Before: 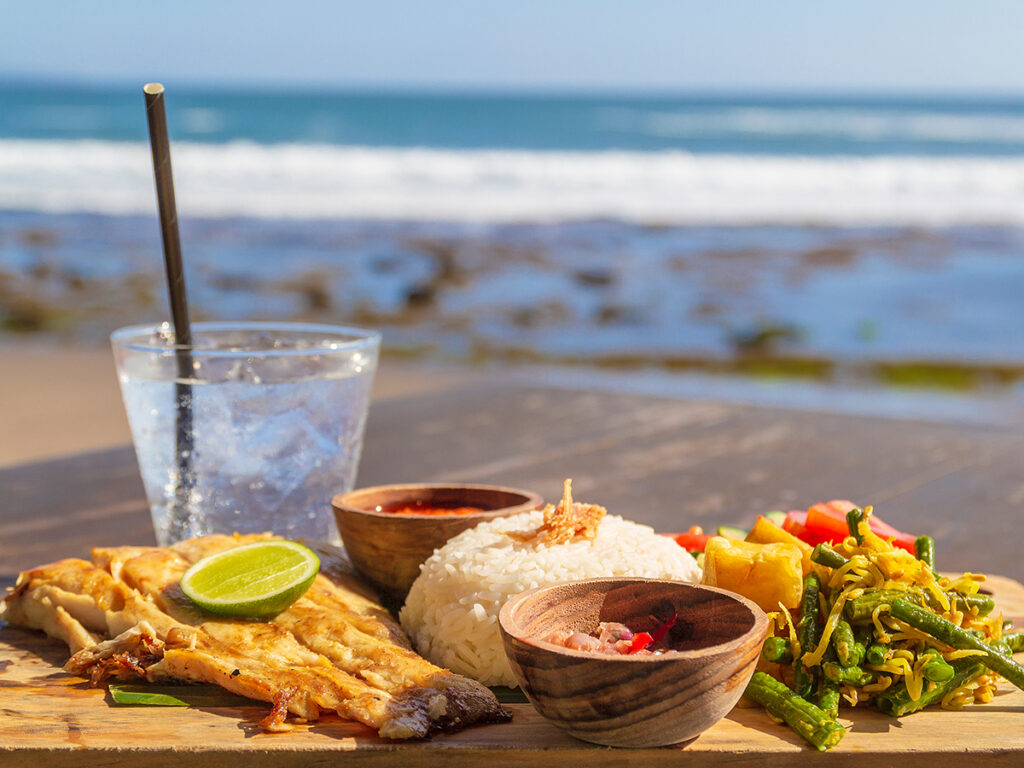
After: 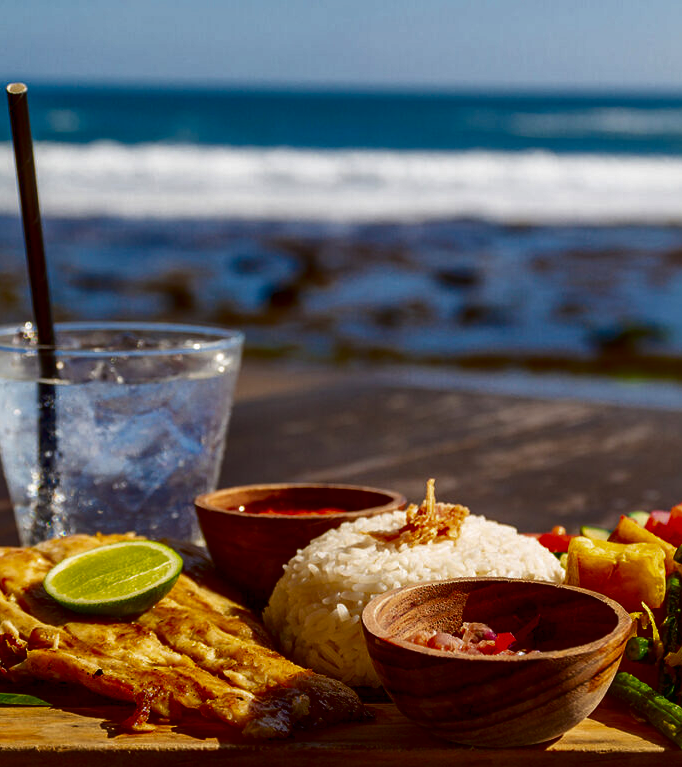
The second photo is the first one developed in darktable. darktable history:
contrast brightness saturation: contrast 0.09, brightness -0.59, saturation 0.17
local contrast: mode bilateral grid, contrast 20, coarseness 50, detail 132%, midtone range 0.2
crop and rotate: left 13.409%, right 19.924%
